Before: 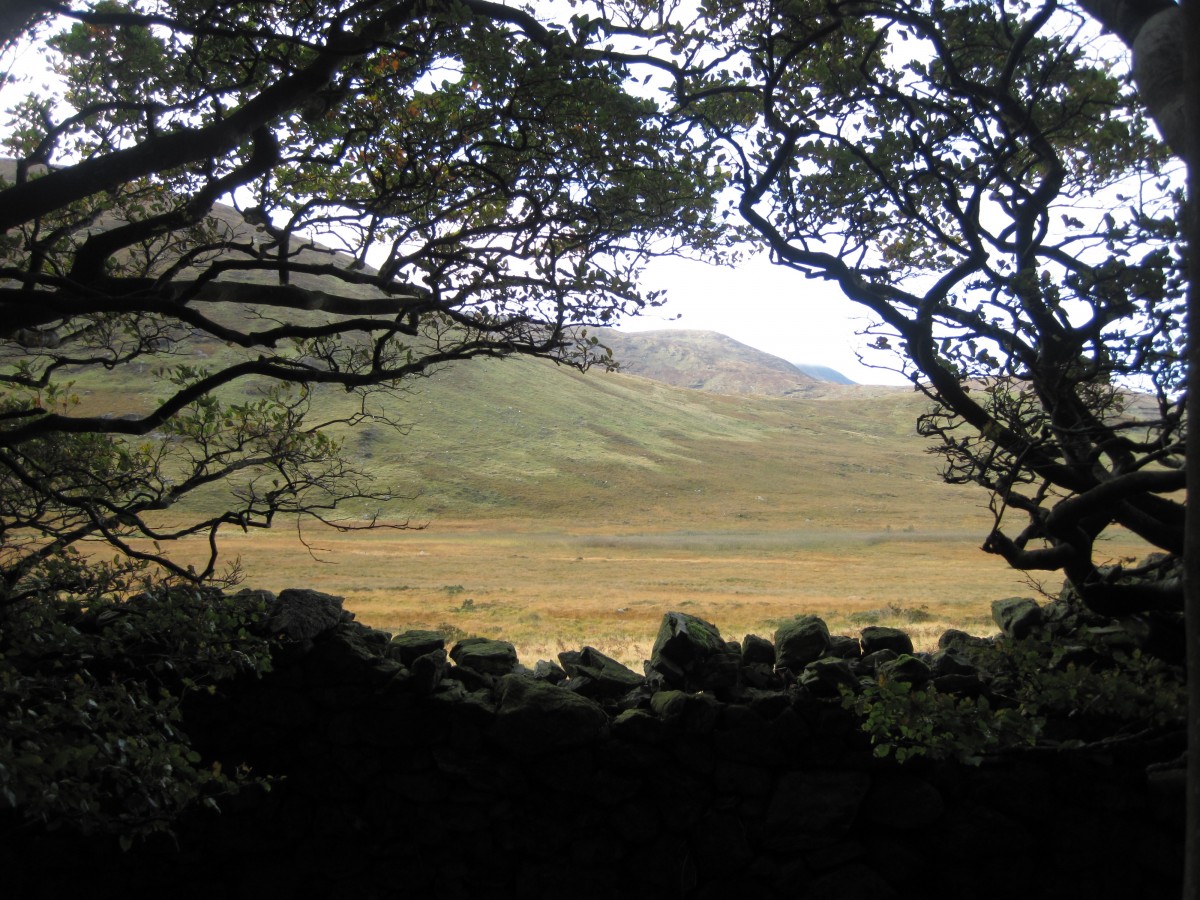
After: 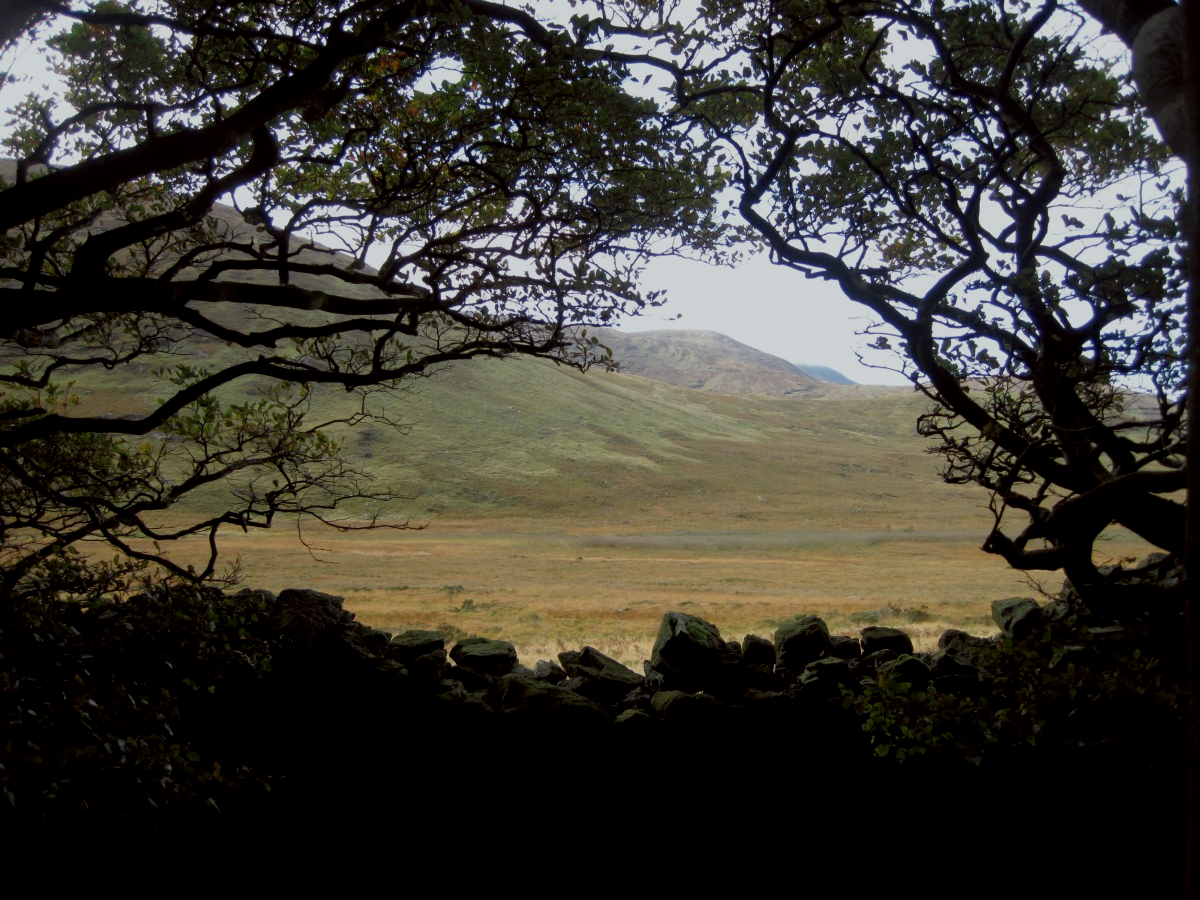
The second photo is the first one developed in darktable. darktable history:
exposure: black level correction 0.009, exposure -0.637 EV, compensate highlight preservation false
color correction: highlights a* -2.73, highlights b* -2.09, shadows a* 2.41, shadows b* 2.73
